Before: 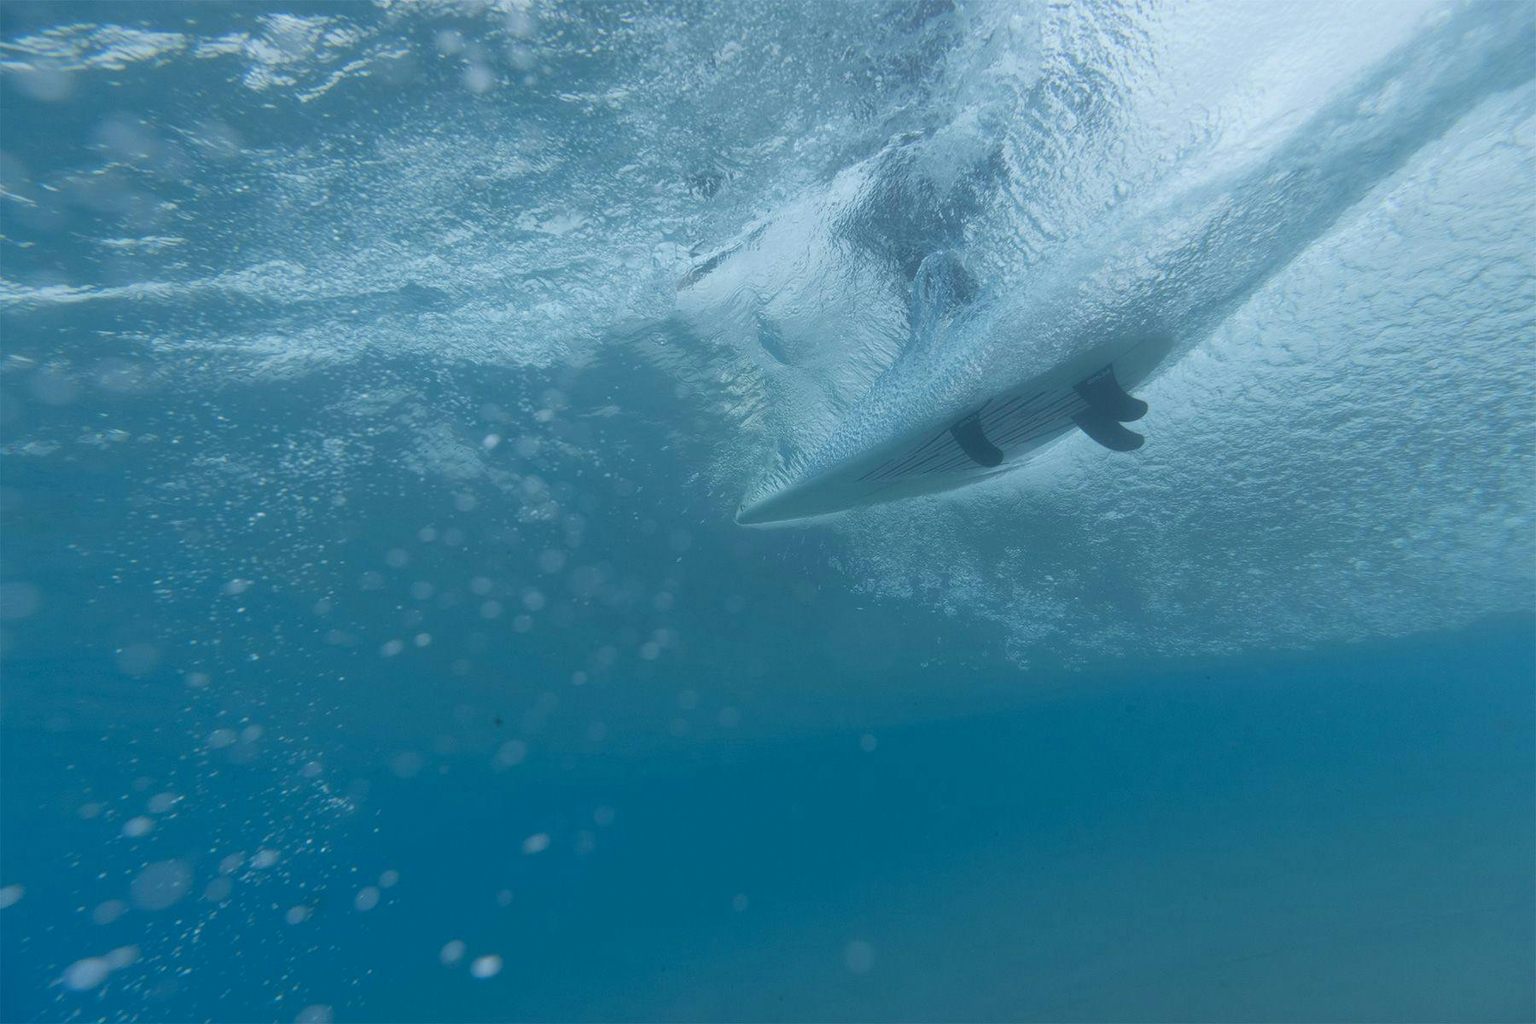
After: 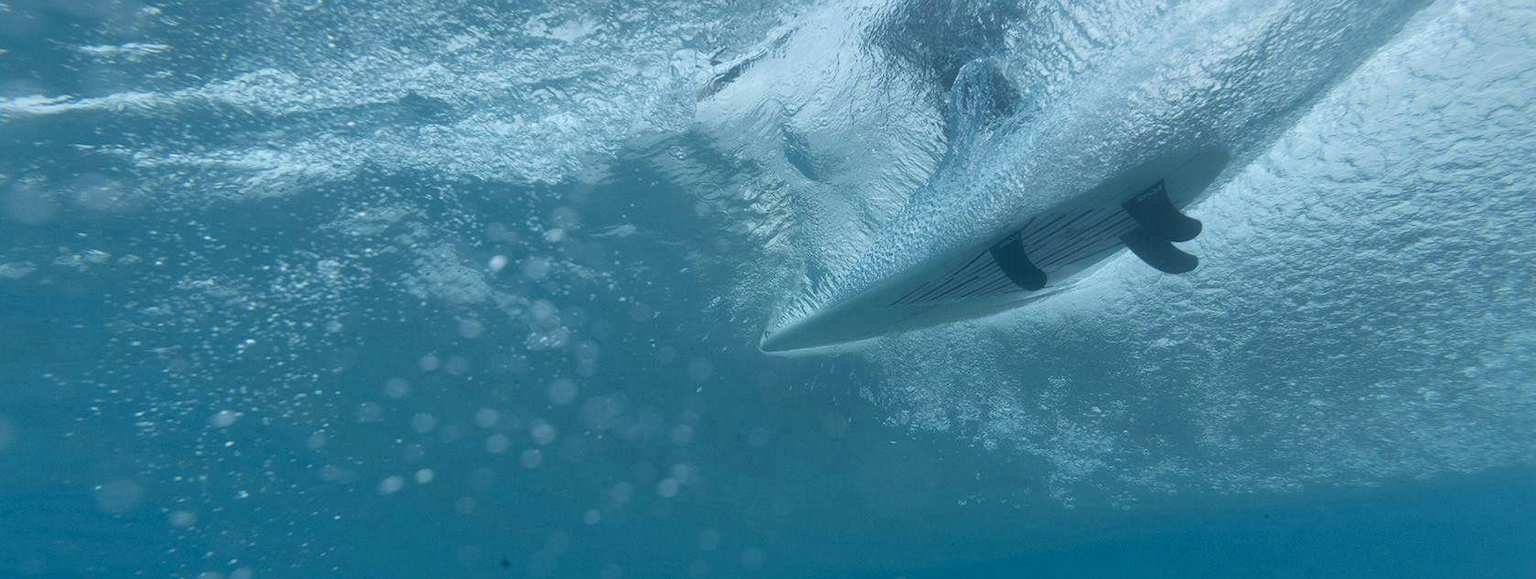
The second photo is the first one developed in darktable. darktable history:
crop: left 1.826%, top 19.236%, right 4.896%, bottom 27.936%
local contrast: mode bilateral grid, contrast 25, coarseness 60, detail 152%, midtone range 0.2
